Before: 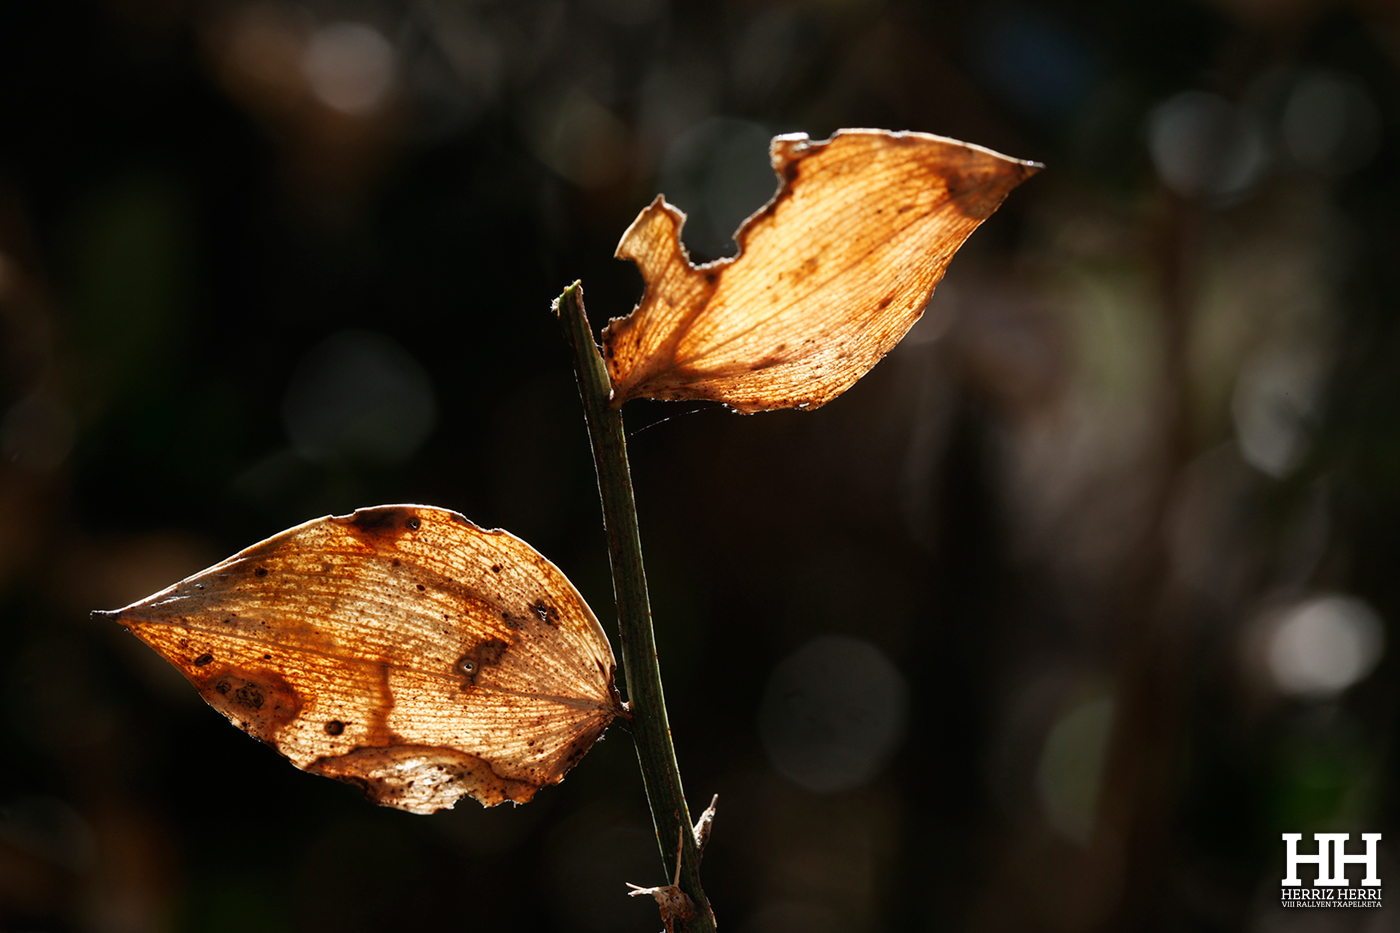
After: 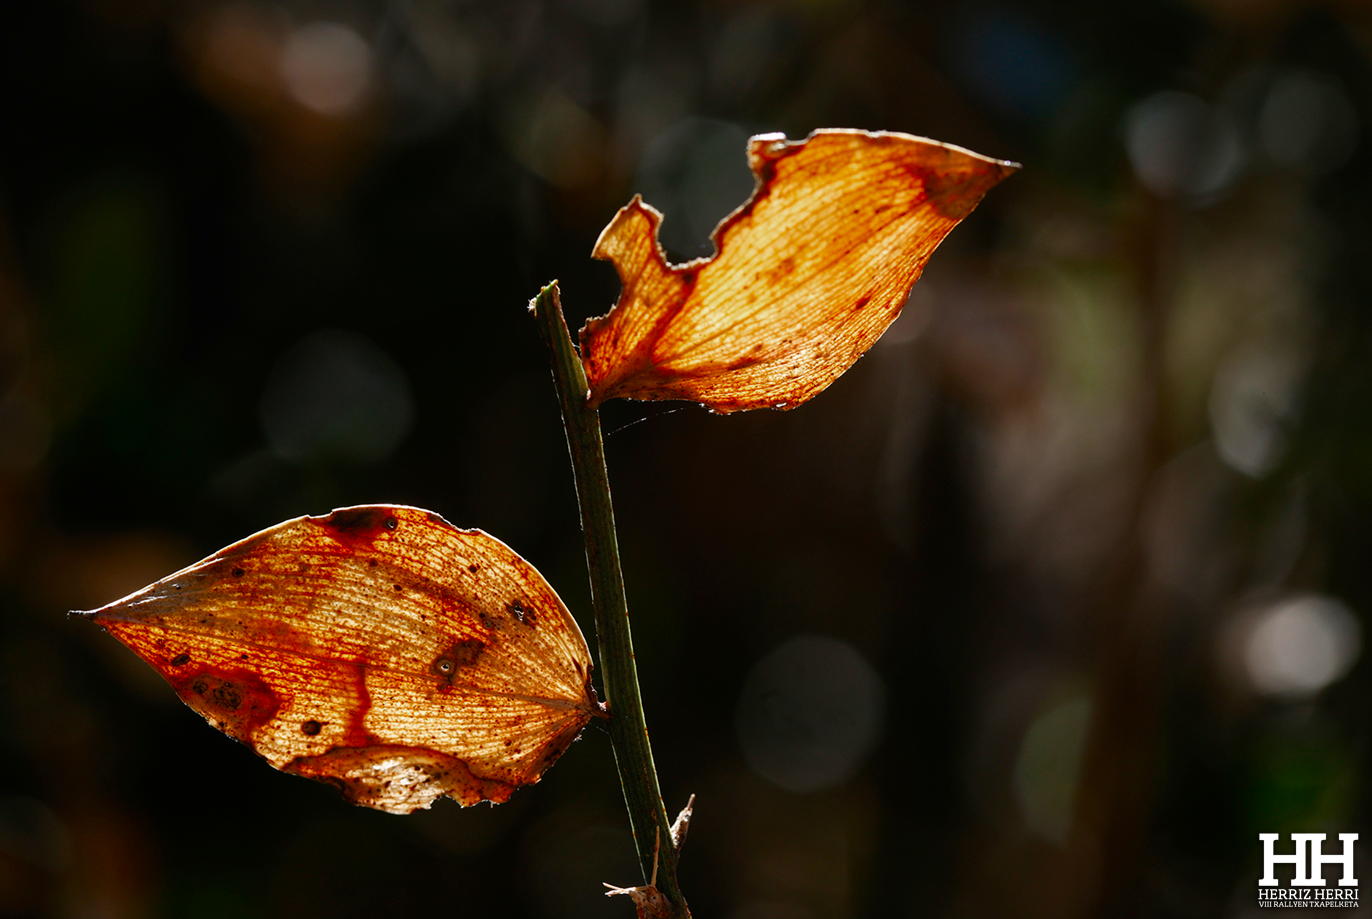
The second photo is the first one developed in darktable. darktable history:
color zones: curves: ch0 [(0, 0.425) (0.143, 0.422) (0.286, 0.42) (0.429, 0.419) (0.571, 0.419) (0.714, 0.42) (0.857, 0.422) (1, 0.425)]; ch1 [(0, 0.666) (0.143, 0.669) (0.286, 0.671) (0.429, 0.67) (0.571, 0.67) (0.714, 0.67) (0.857, 0.67) (1, 0.666)]
crop: left 1.67%, right 0.278%, bottom 1.477%
